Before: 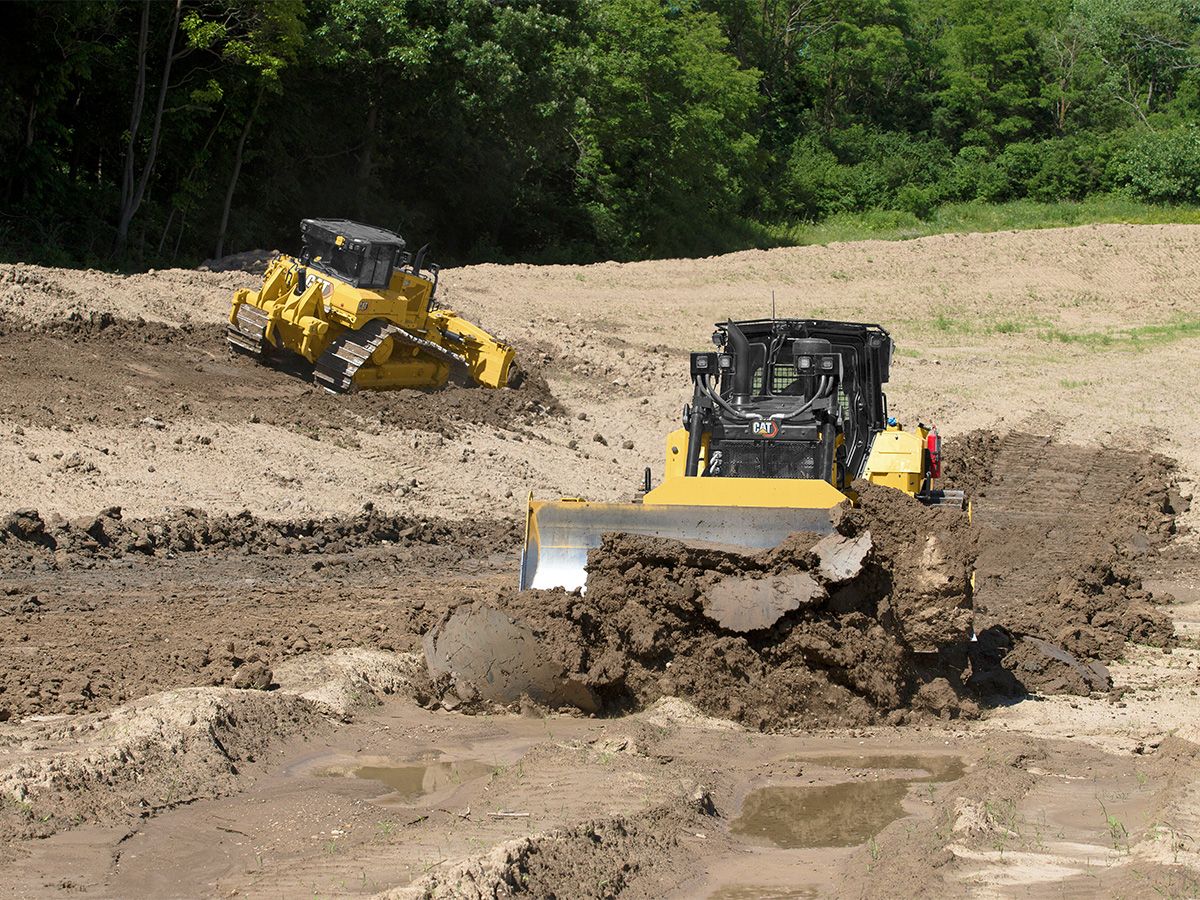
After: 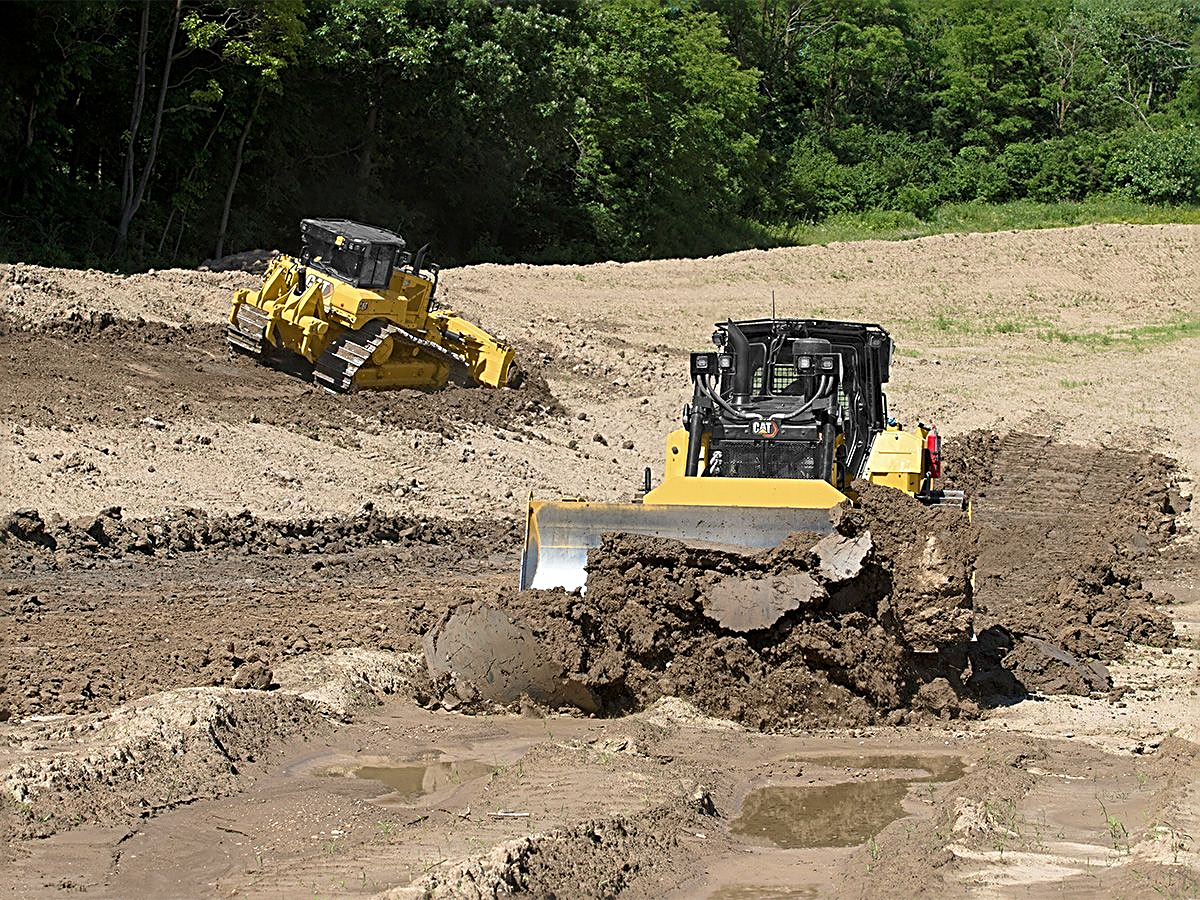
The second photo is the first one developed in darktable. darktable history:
sharpen: radius 3.001, amount 0.755
